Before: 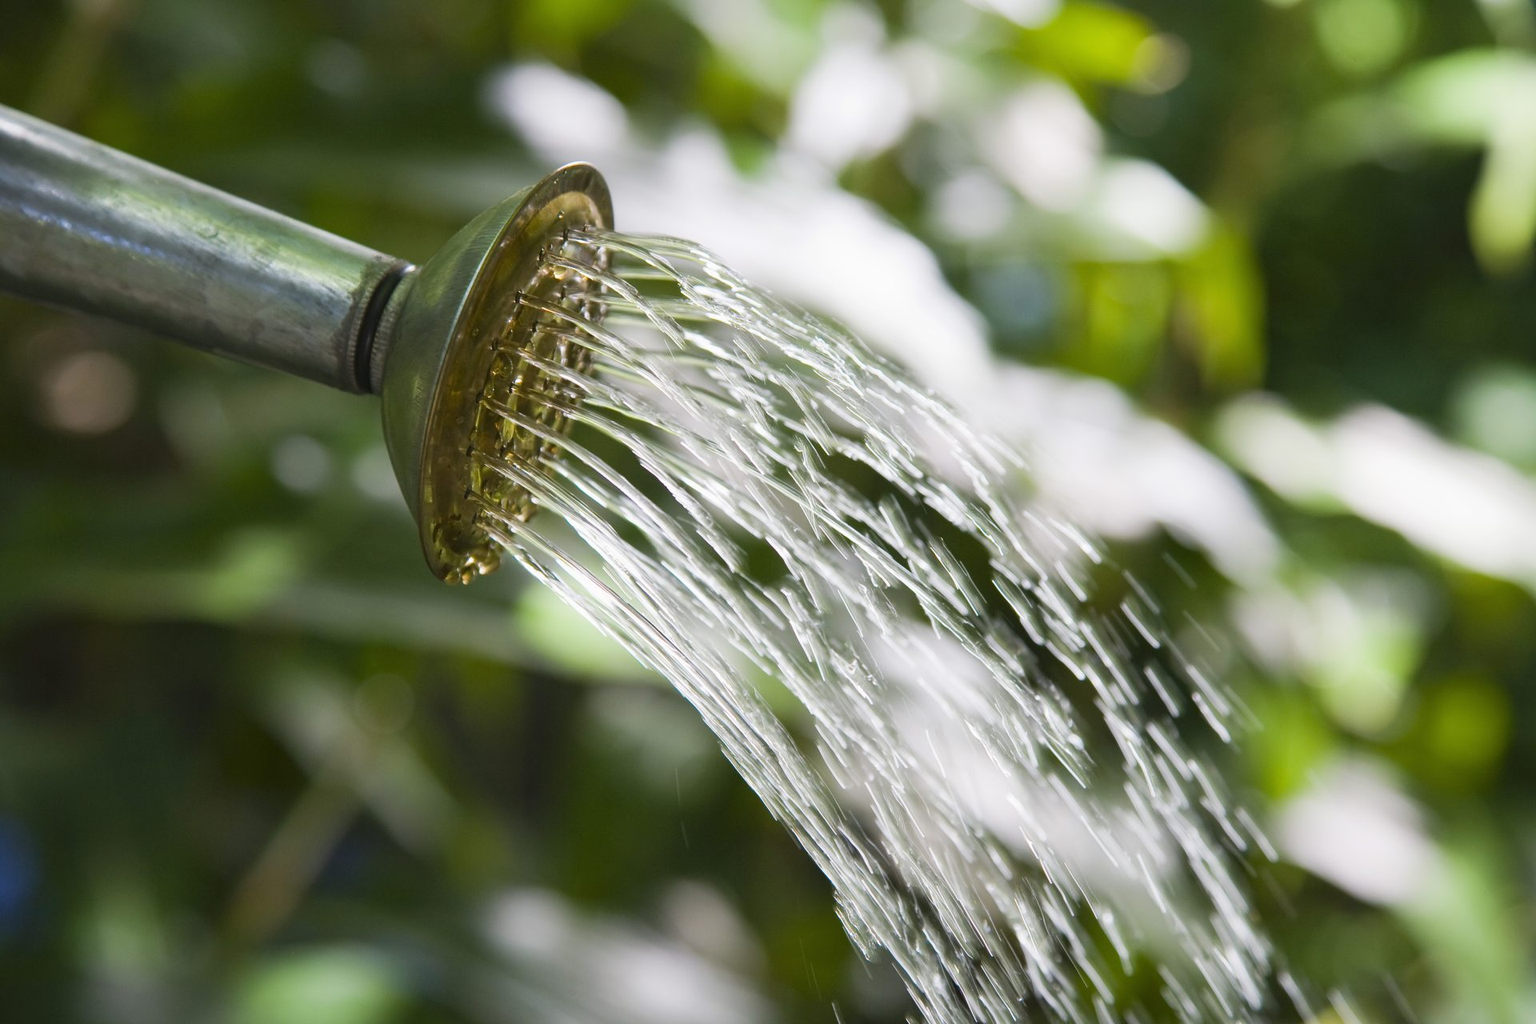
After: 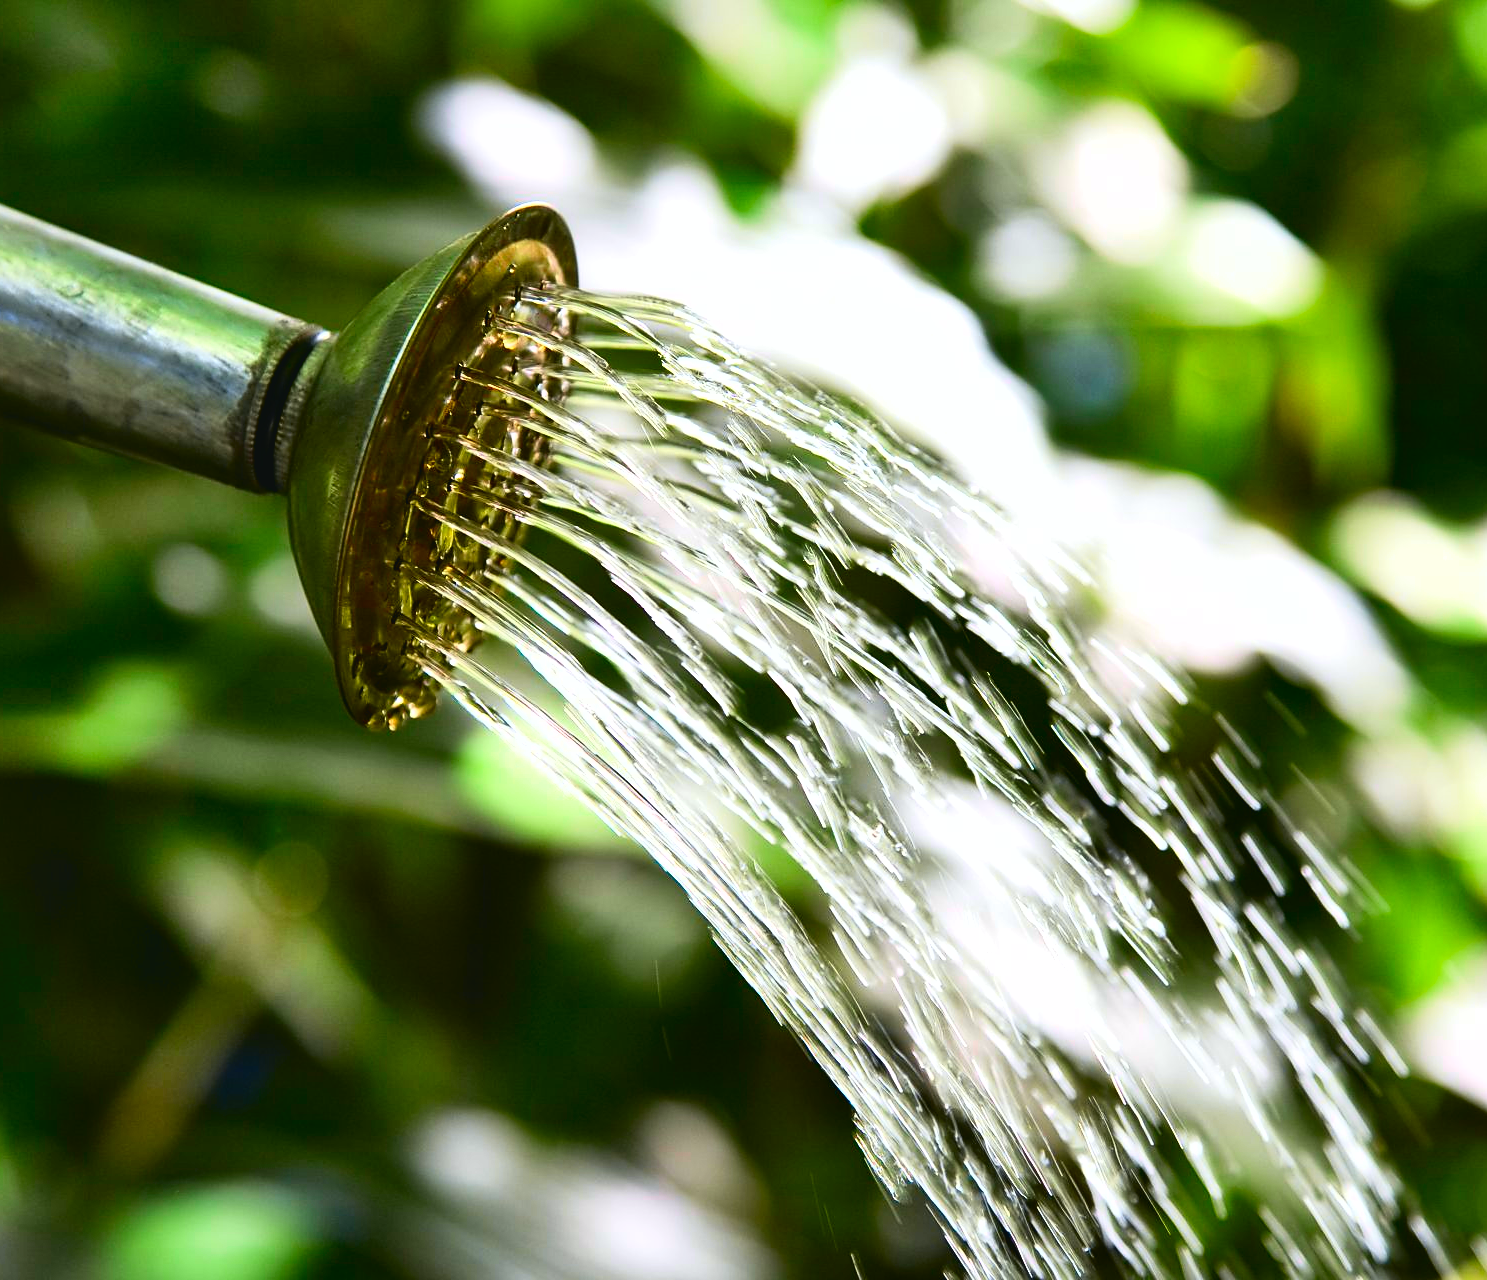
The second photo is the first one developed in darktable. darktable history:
tone curve: curves: ch0 [(0.001, 0.034) (0.115, 0.093) (0.251, 0.232) (0.382, 0.397) (0.652, 0.719) (0.802, 0.876) (1, 0.998)]; ch1 [(0, 0) (0.384, 0.324) (0.472, 0.466) (0.504, 0.5) (0.517, 0.533) (0.547, 0.564) (0.582, 0.628) (0.657, 0.727) (1, 1)]; ch2 [(0, 0) (0.278, 0.232) (0.5, 0.5) (0.531, 0.552) (0.61, 0.653) (1, 1)], color space Lab, independent channels, preserve colors none
shadows and highlights: low approximation 0.01, soften with gaussian
crop: left 9.88%, right 12.664%
sharpen: radius 1.864, amount 0.398, threshold 1.271
color balance: lift [0.991, 1, 1, 1], gamma [0.996, 1, 1, 1], input saturation 98.52%, contrast 20.34%, output saturation 103.72%
